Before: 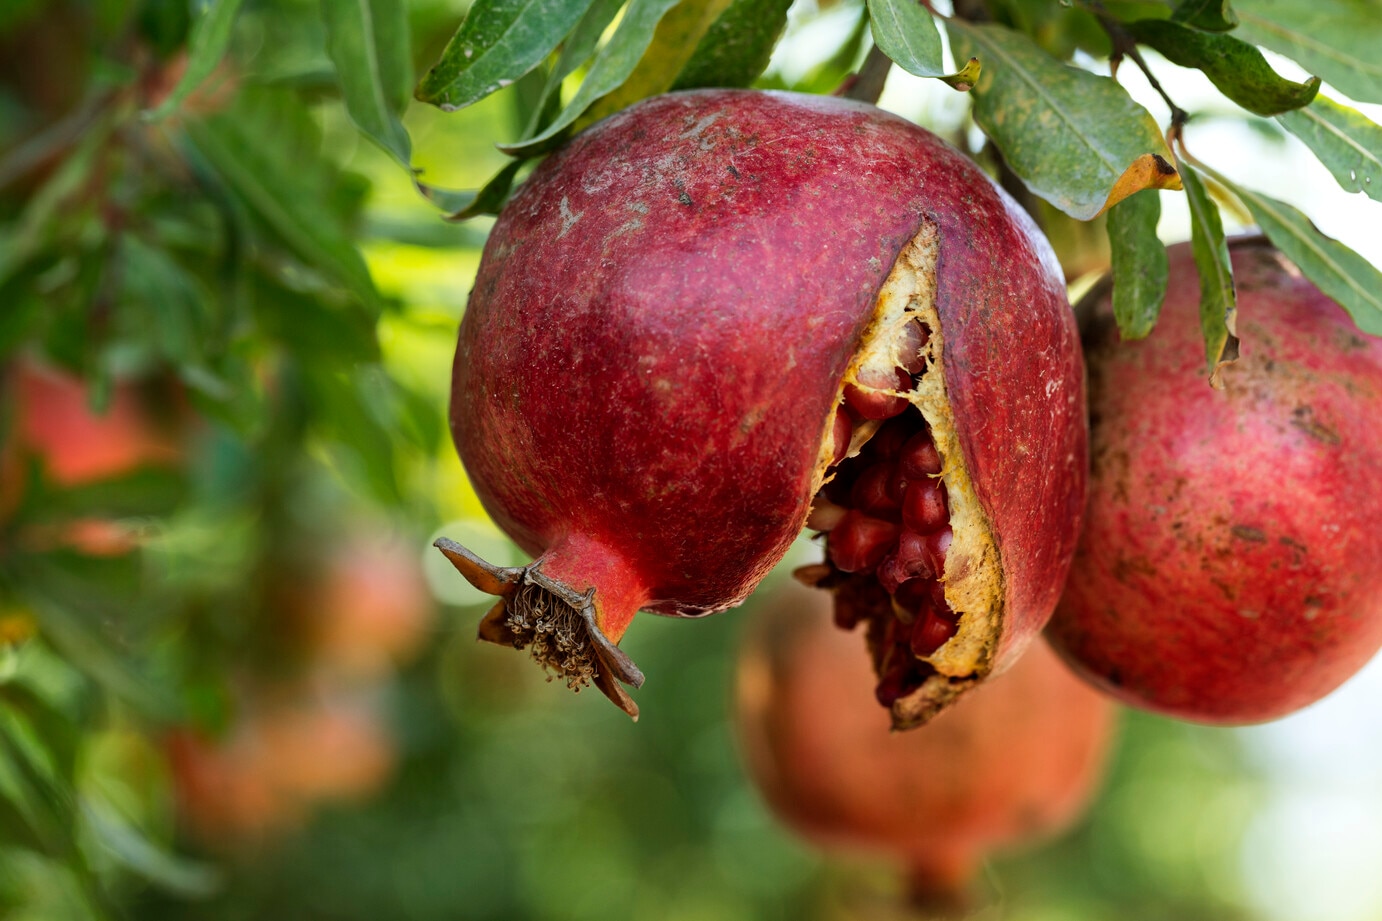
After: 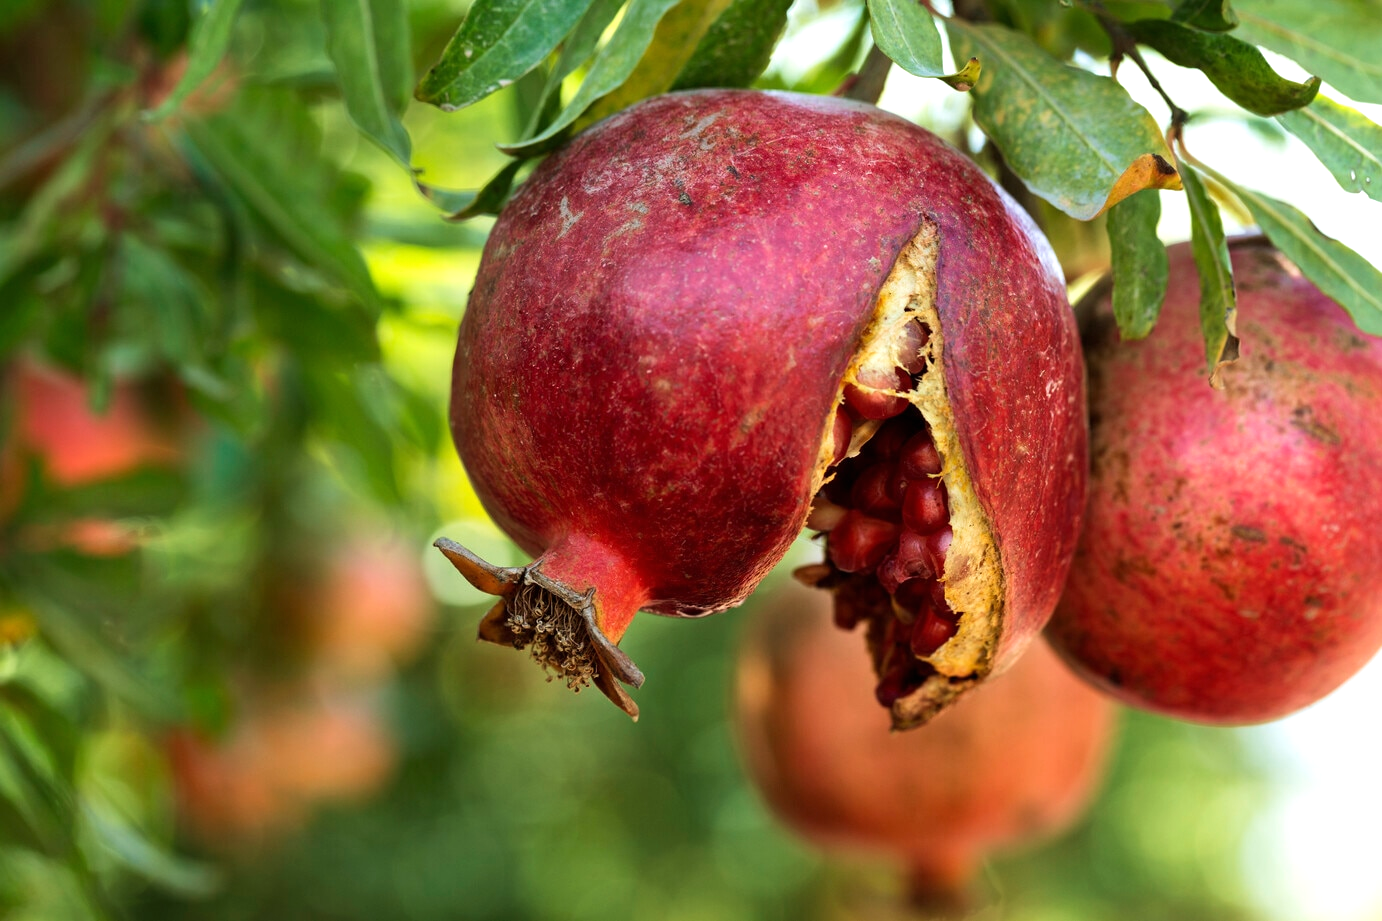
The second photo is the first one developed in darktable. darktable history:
exposure: black level correction 0, exposure 0.301 EV, compensate highlight preservation false
velvia: on, module defaults
